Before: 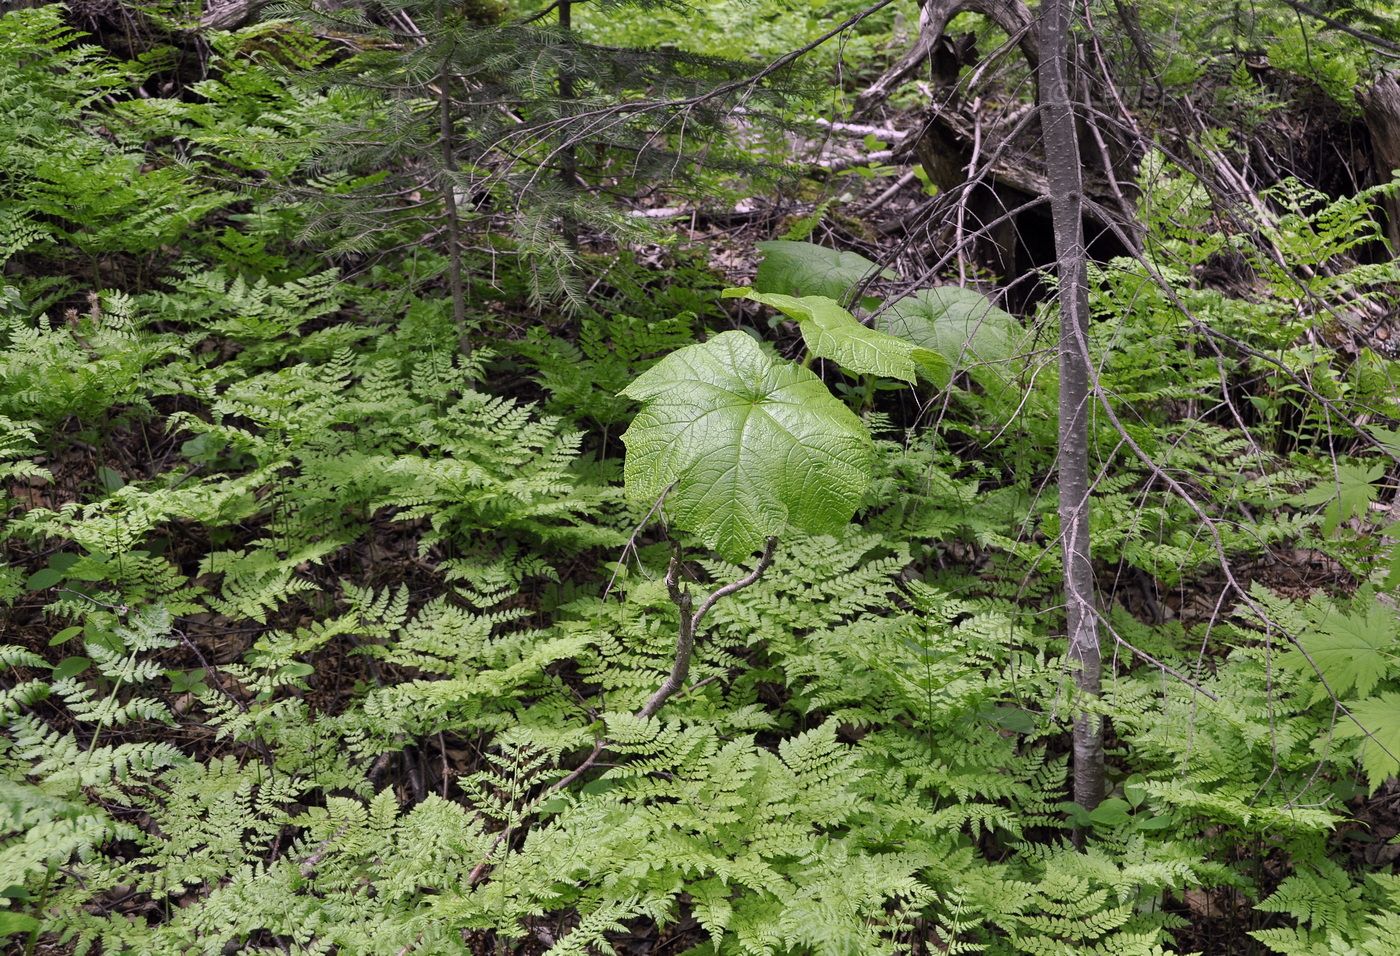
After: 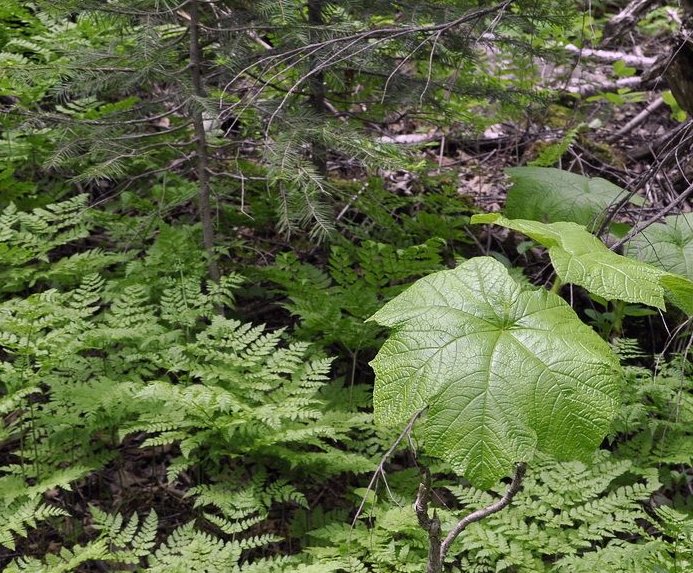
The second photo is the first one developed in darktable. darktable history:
crop: left 17.946%, top 7.772%, right 32.509%, bottom 32.288%
